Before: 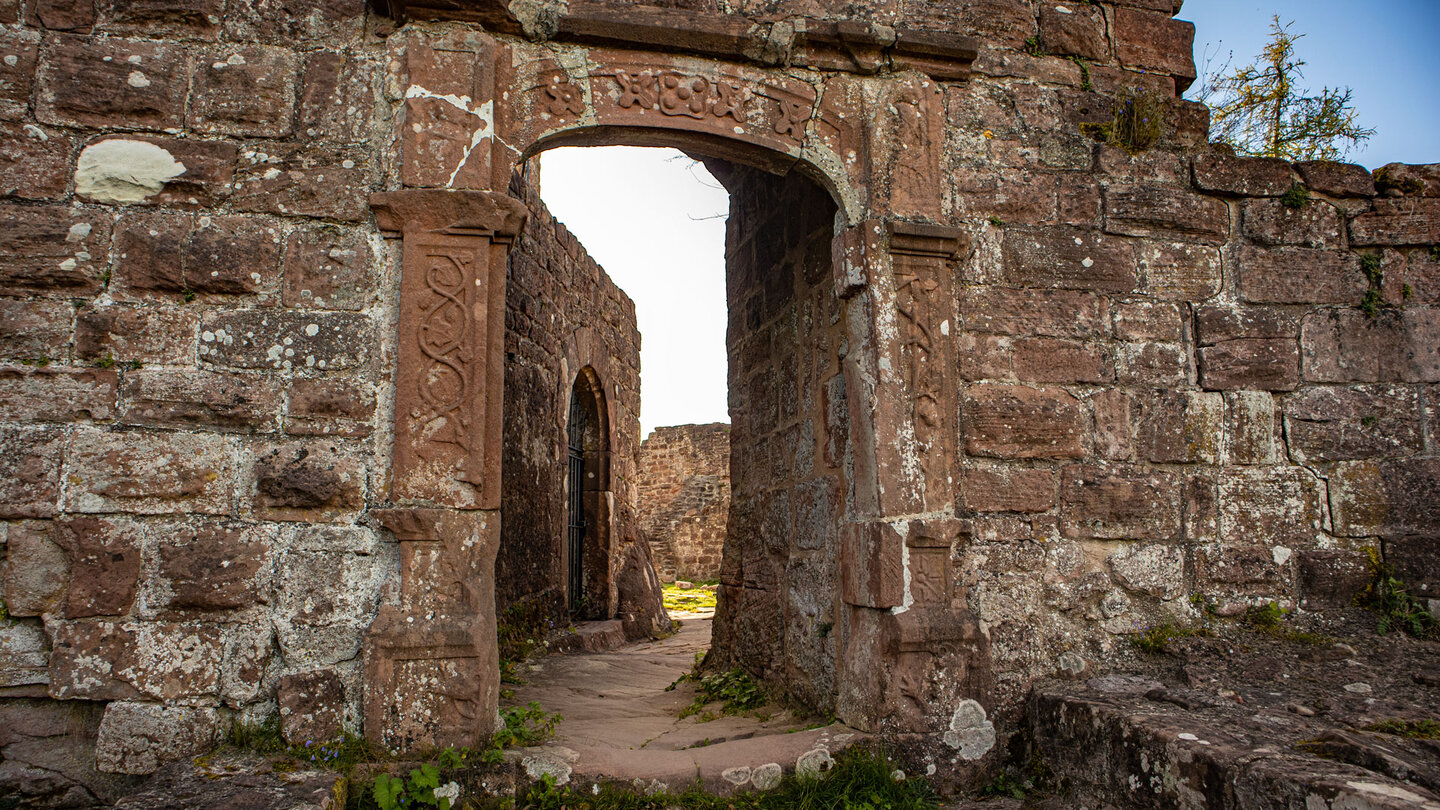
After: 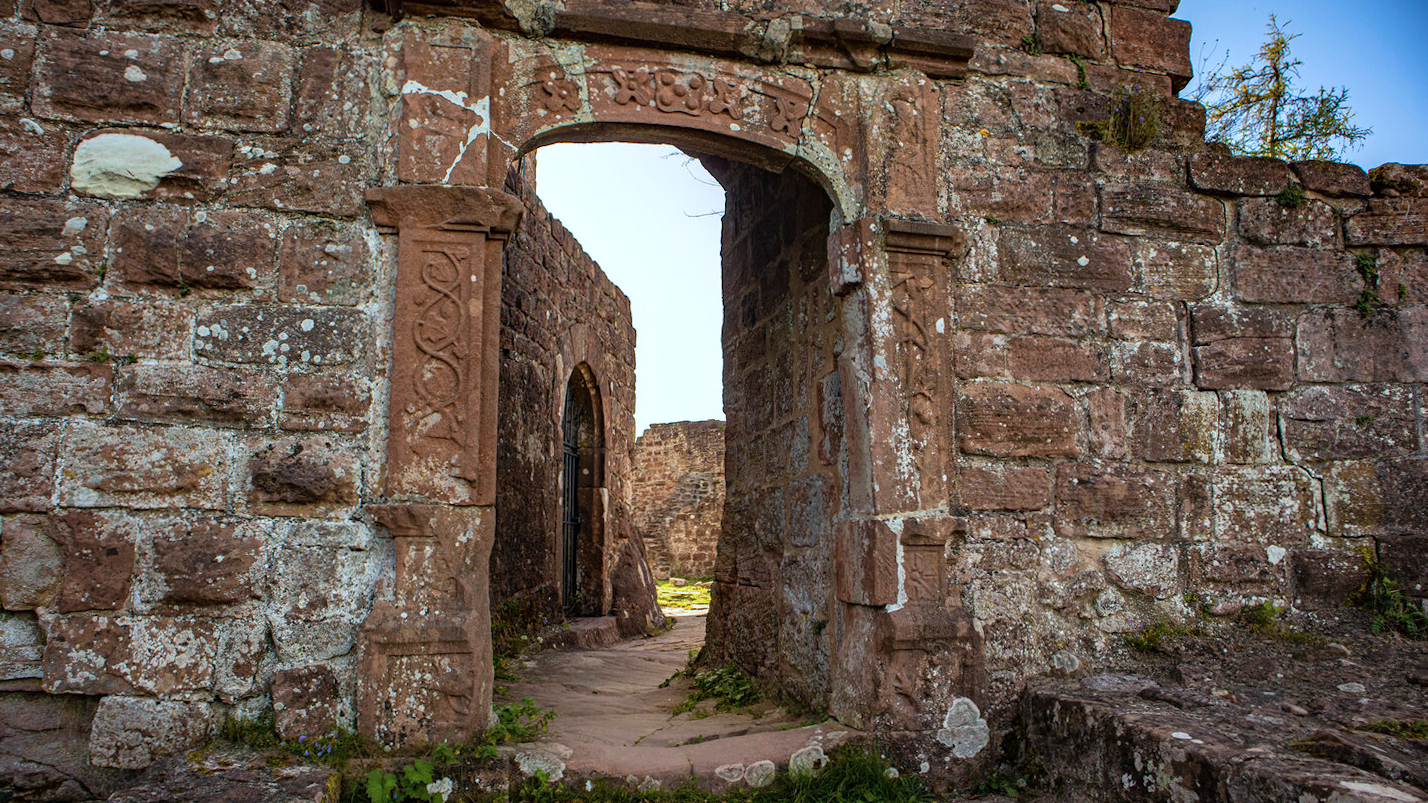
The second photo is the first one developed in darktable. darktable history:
exposure: compensate exposure bias true, compensate highlight preservation false
color calibration: illuminant custom, x 0.368, y 0.373, temperature 4334.38 K
crop and rotate: angle -0.254°
velvia: on, module defaults
